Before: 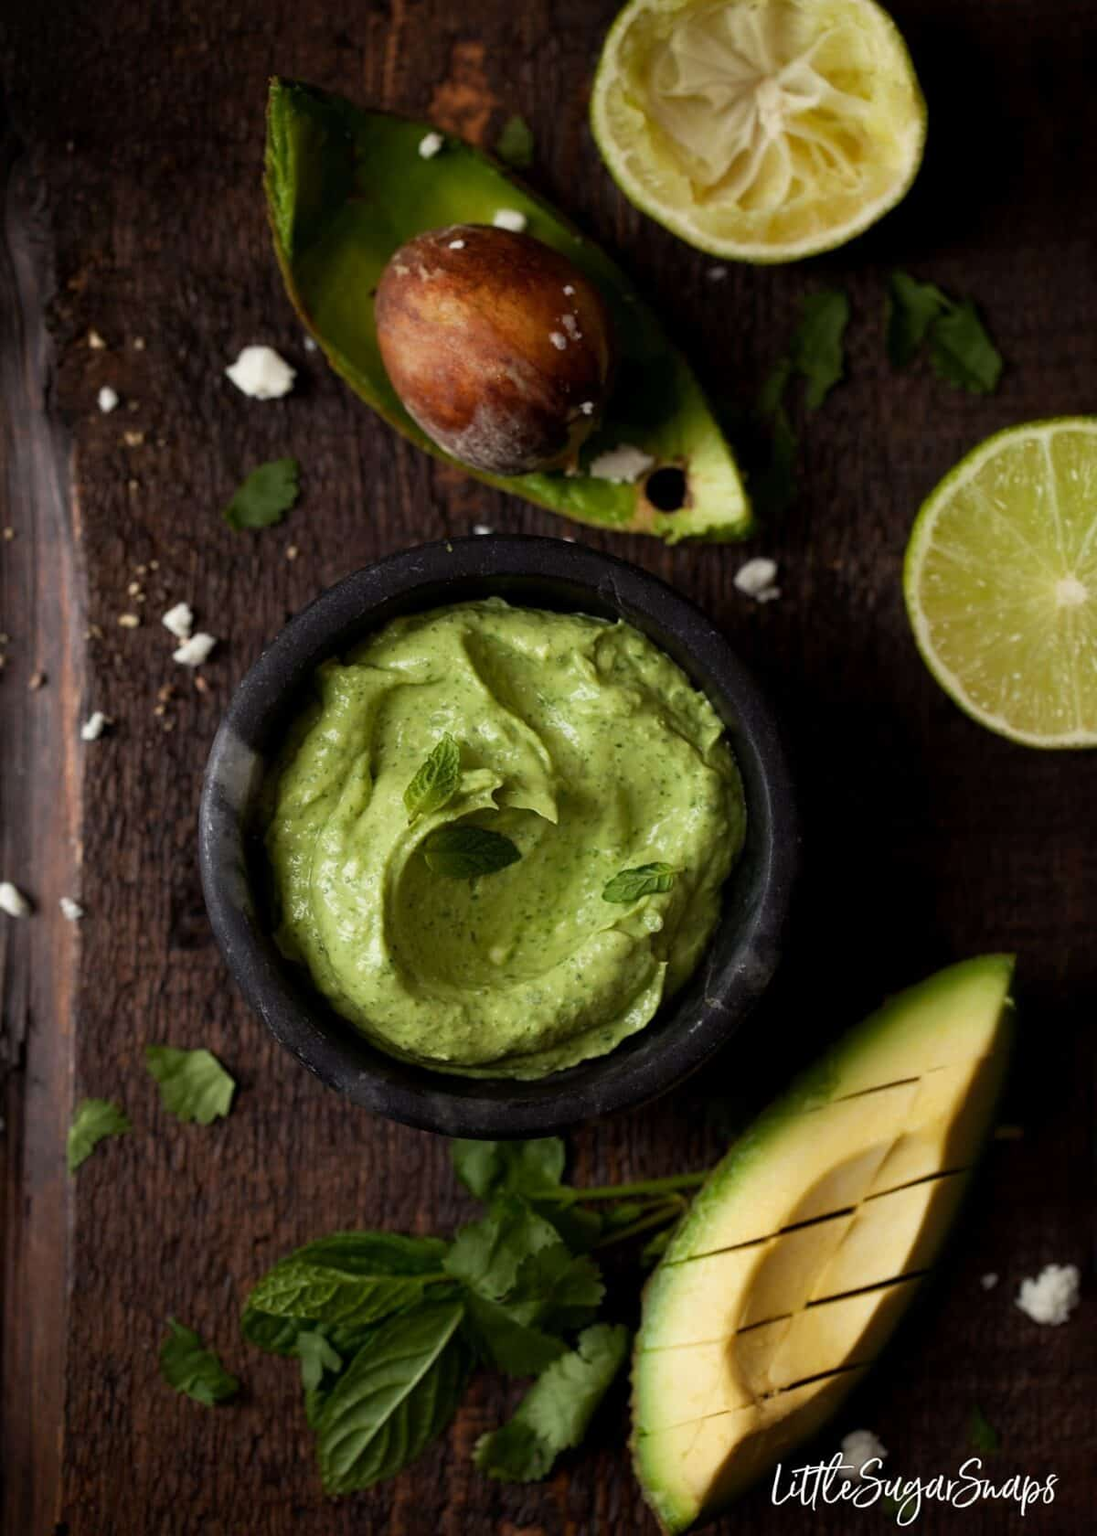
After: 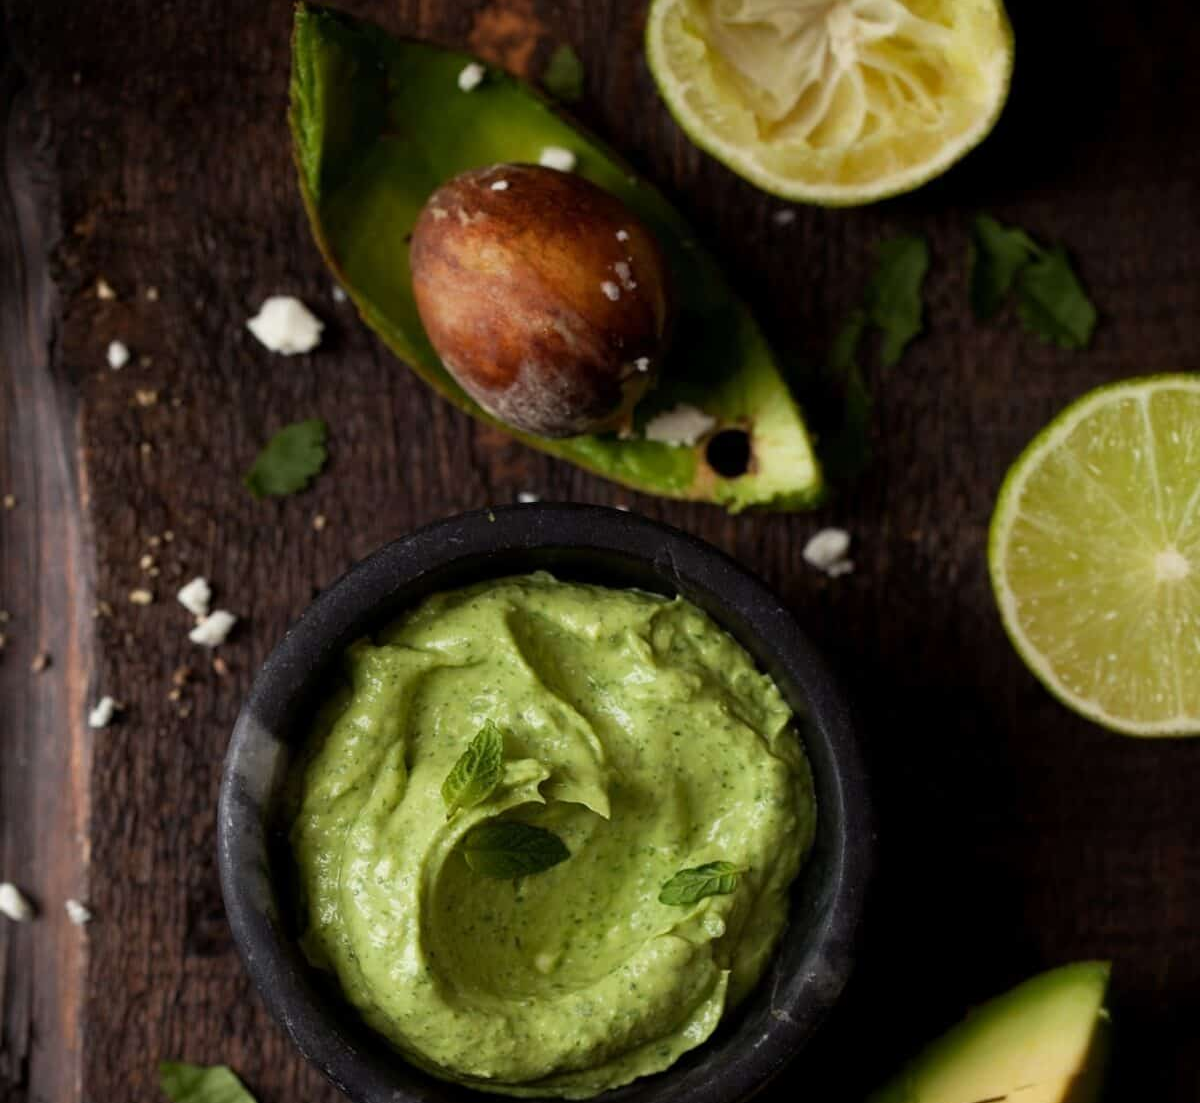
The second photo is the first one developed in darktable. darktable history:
crop and rotate: top 4.925%, bottom 29.371%
